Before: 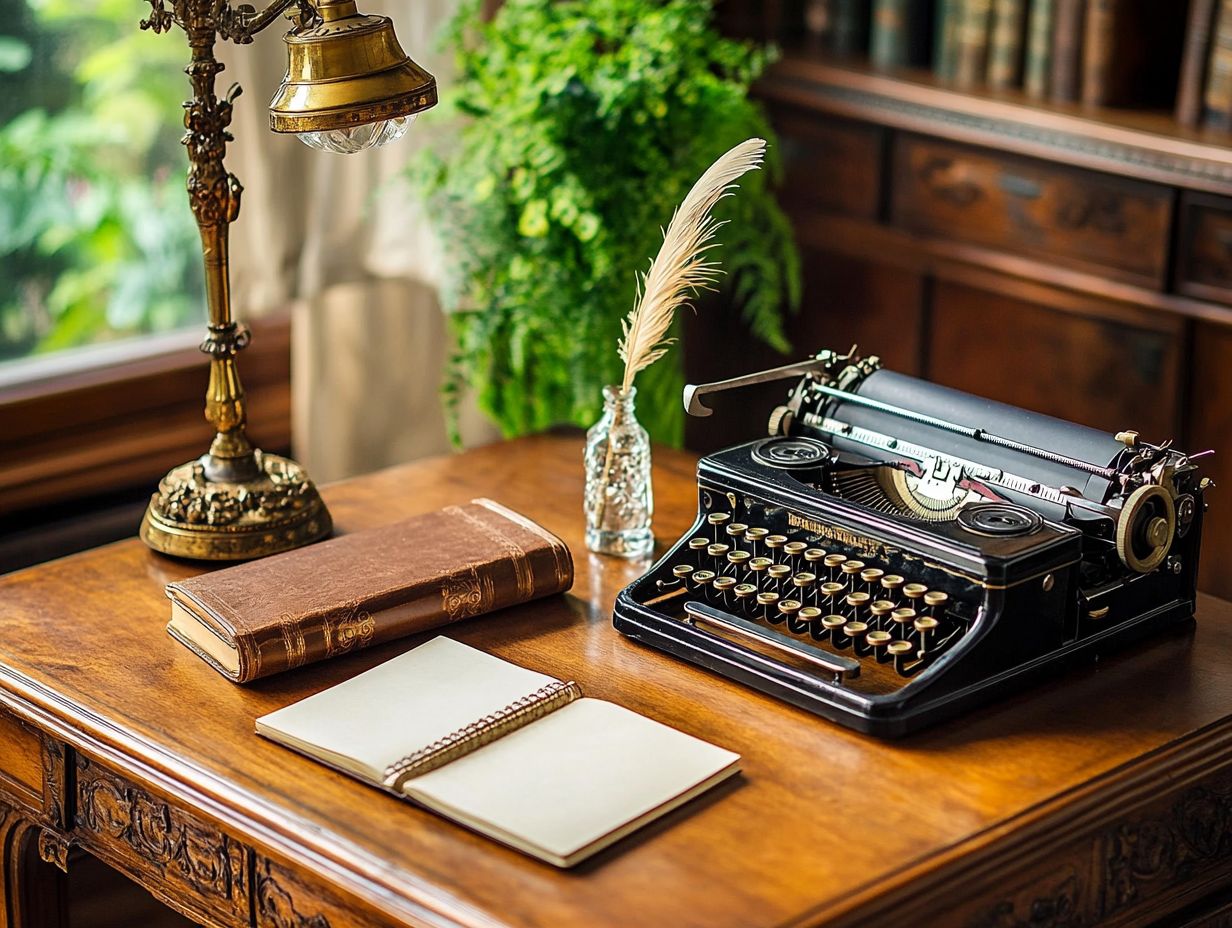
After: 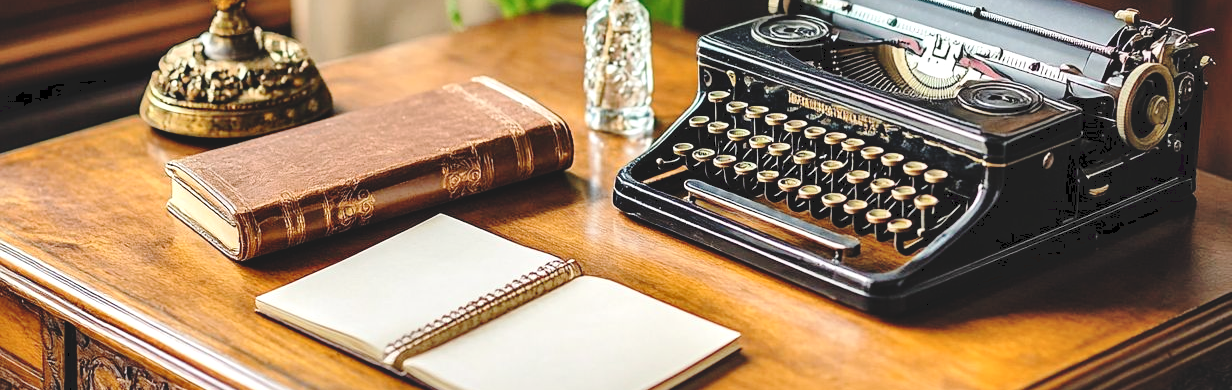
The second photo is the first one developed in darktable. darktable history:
local contrast: mode bilateral grid, contrast 25, coarseness 60, detail 151%, midtone range 0.2
crop: top 45.551%, bottom 12.262%
tone curve: curves: ch0 [(0, 0) (0.003, 0.139) (0.011, 0.14) (0.025, 0.138) (0.044, 0.14) (0.069, 0.149) (0.1, 0.161) (0.136, 0.179) (0.177, 0.203) (0.224, 0.245) (0.277, 0.302) (0.335, 0.382) (0.399, 0.461) (0.468, 0.546) (0.543, 0.614) (0.623, 0.687) (0.709, 0.758) (0.801, 0.84) (0.898, 0.912) (1, 1)], preserve colors none
contrast brightness saturation: brightness 0.13
